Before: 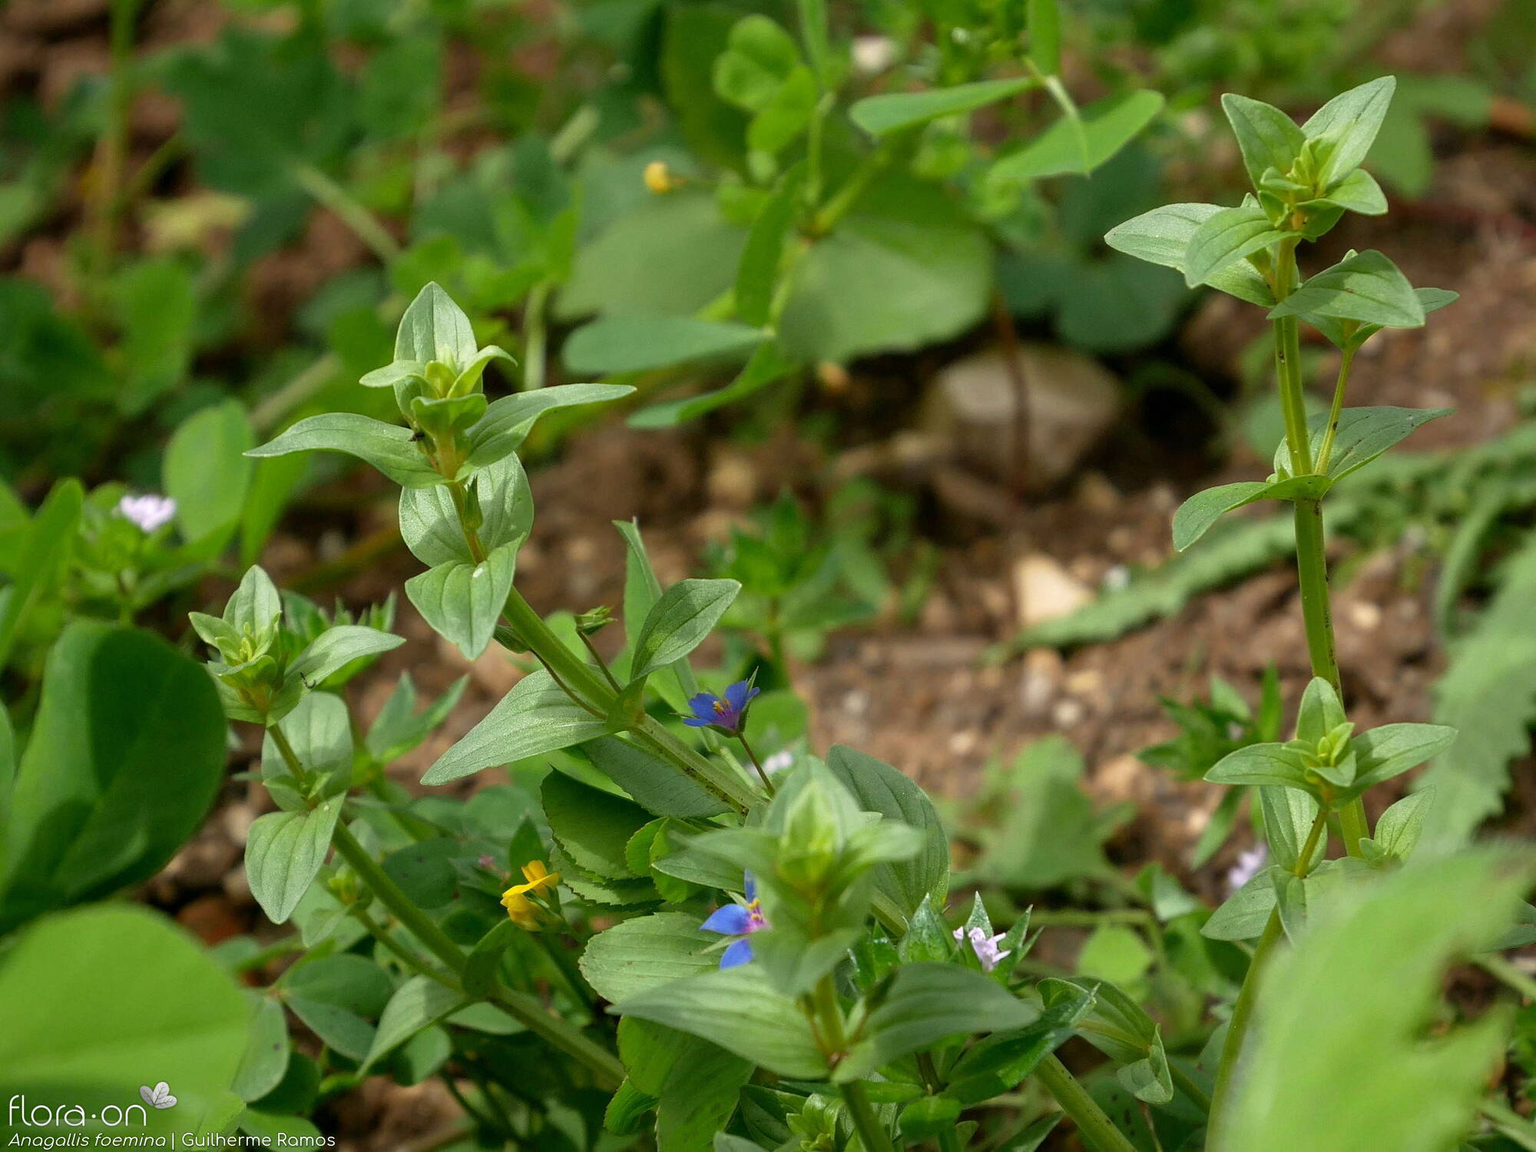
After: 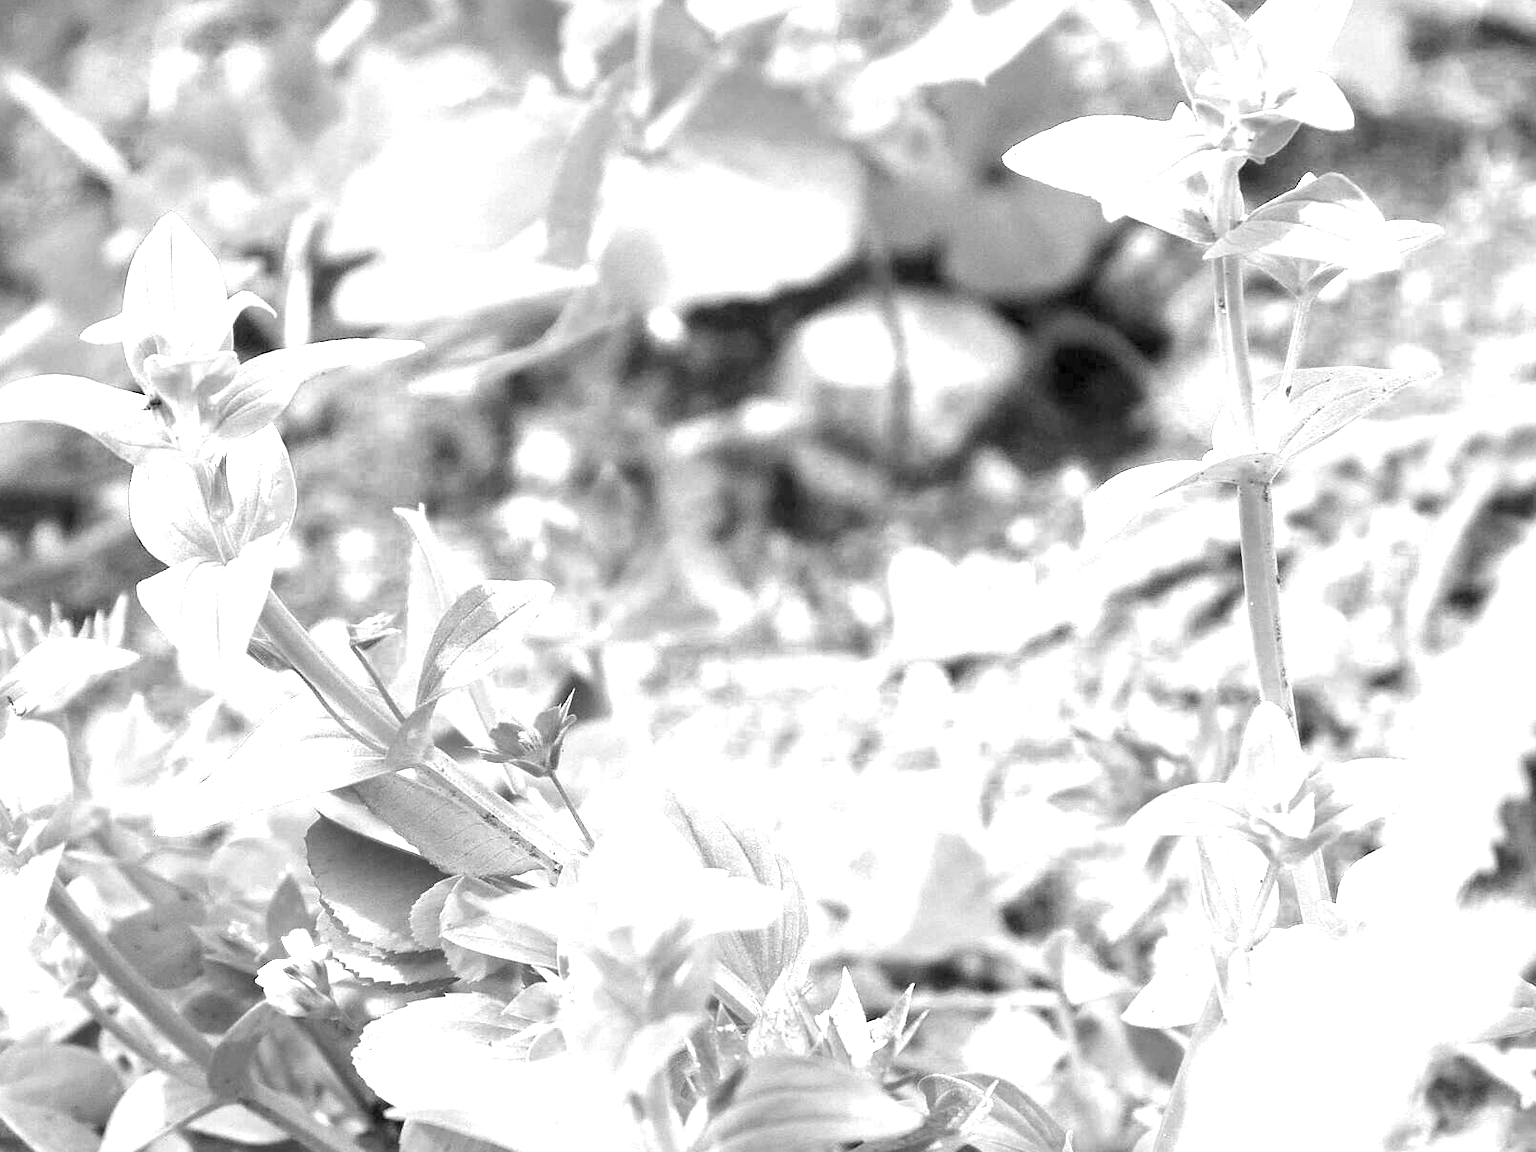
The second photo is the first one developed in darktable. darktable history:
white balance: red 1.009, blue 1.027
monochrome: on, module defaults
crop: left 19.159%, top 9.58%, bottom 9.58%
exposure: exposure 3 EV, compensate highlight preservation false
color zones: curves: ch0 [(0, 0.5) (0.125, 0.4) (0.25, 0.5) (0.375, 0.4) (0.5, 0.4) (0.625, 0.35) (0.75, 0.35) (0.875, 0.5)]; ch1 [(0, 0.35) (0.125, 0.45) (0.25, 0.35) (0.375, 0.35) (0.5, 0.35) (0.625, 0.35) (0.75, 0.45) (0.875, 0.35)]; ch2 [(0, 0.6) (0.125, 0.5) (0.25, 0.5) (0.375, 0.6) (0.5, 0.6) (0.625, 0.5) (0.75, 0.5) (0.875, 0.5)]
